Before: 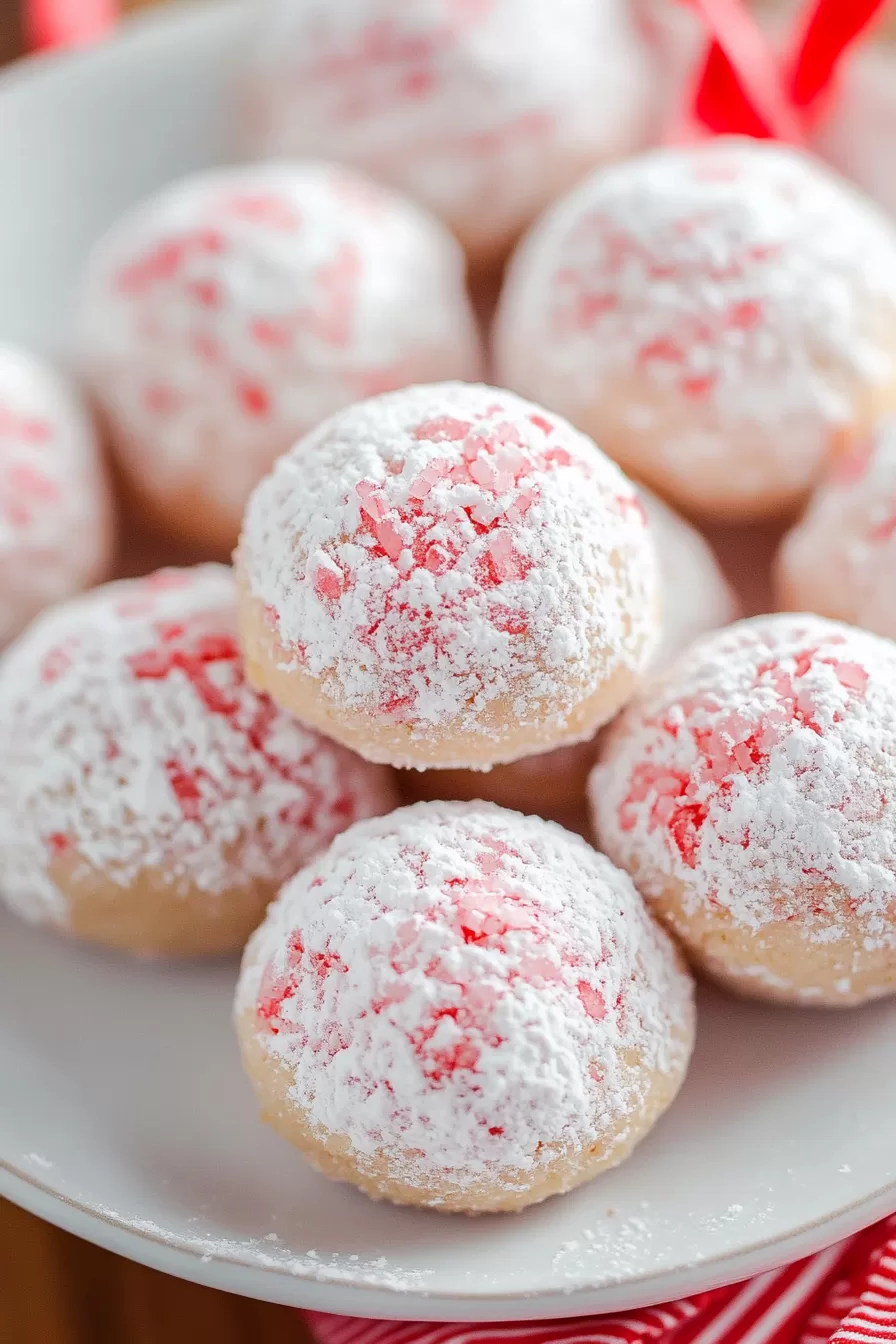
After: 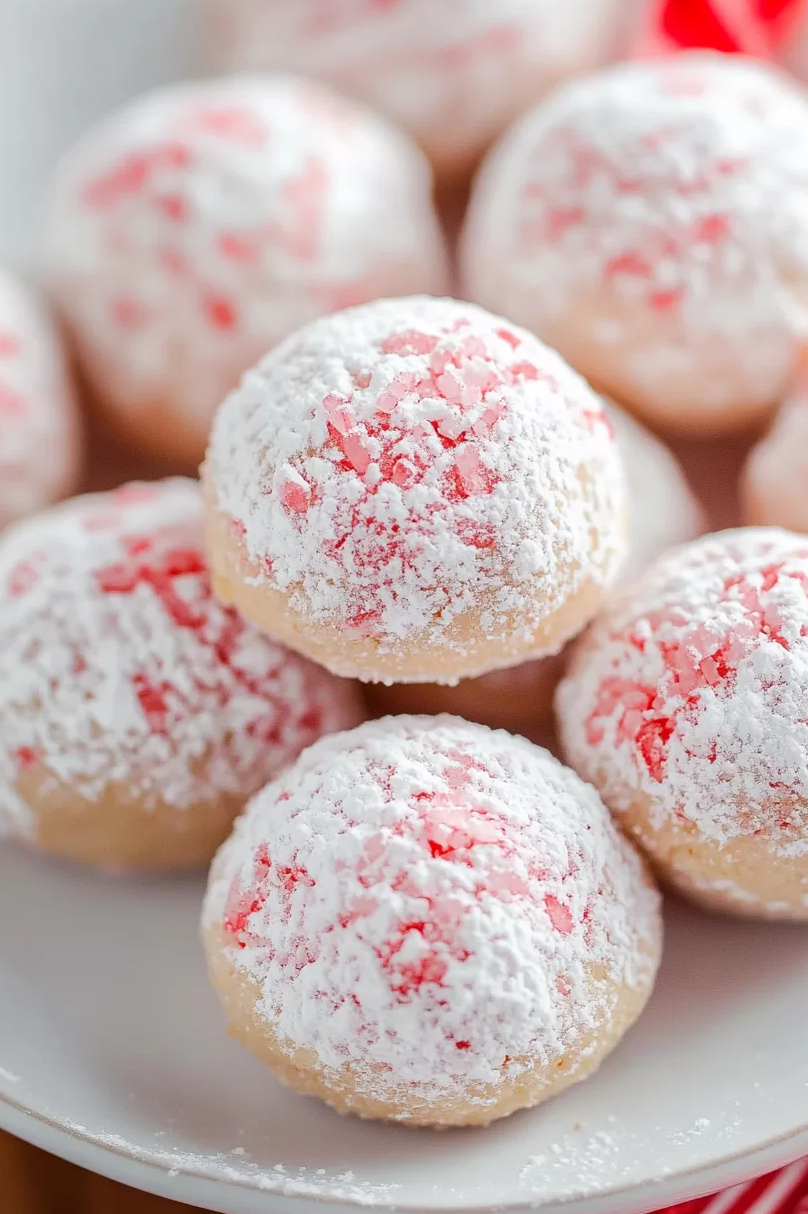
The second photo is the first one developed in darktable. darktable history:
exposure: compensate highlight preservation false
crop: left 3.746%, top 6.45%, right 5.971%, bottom 3.205%
